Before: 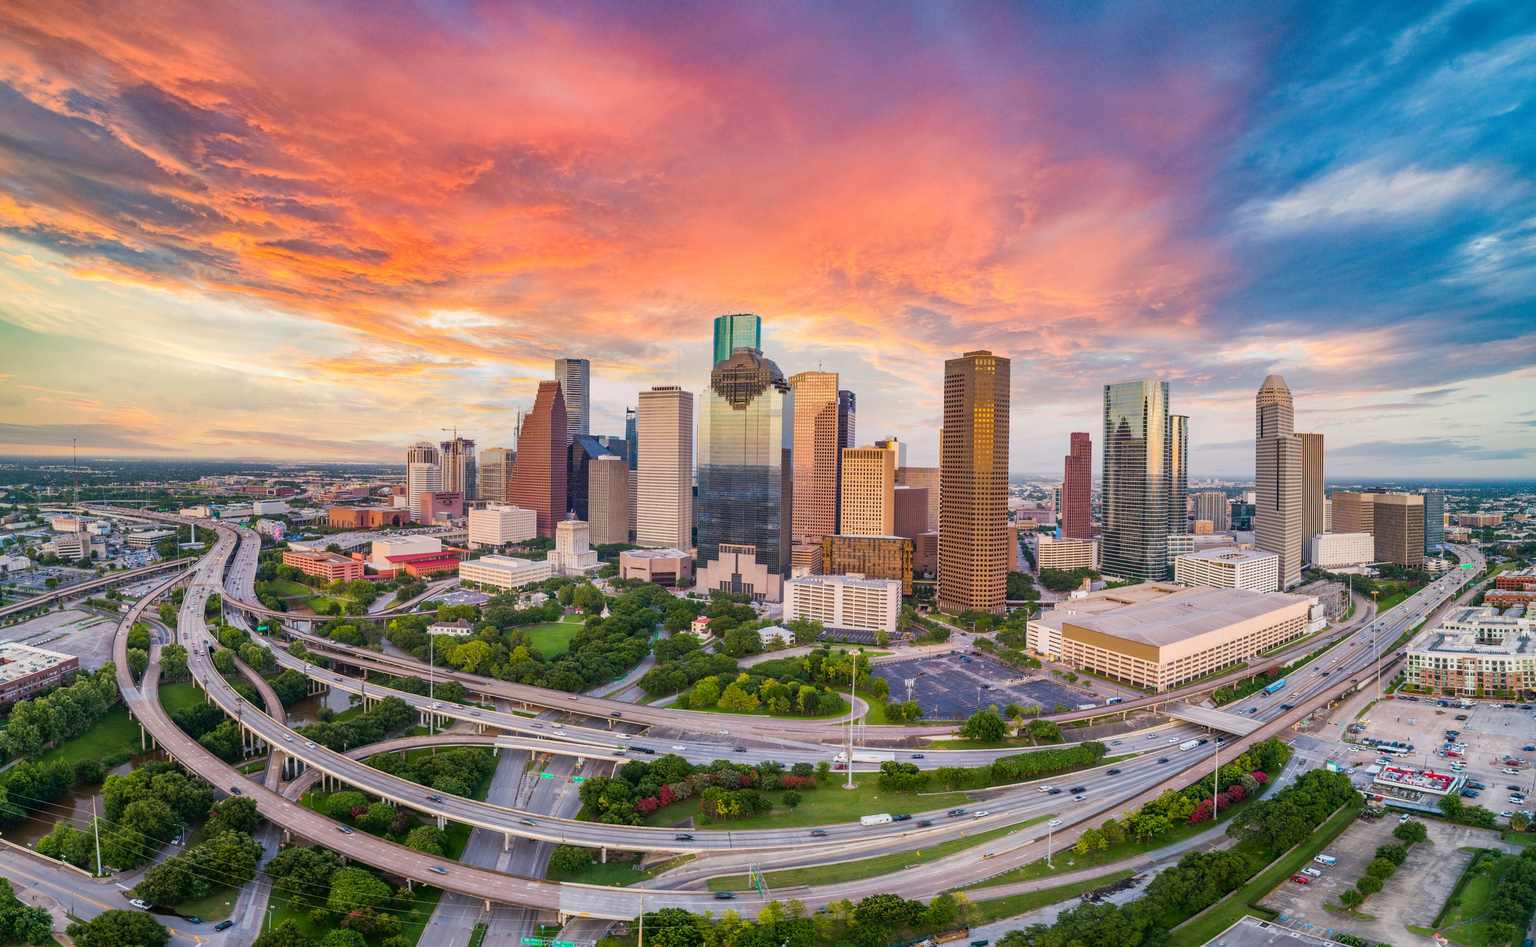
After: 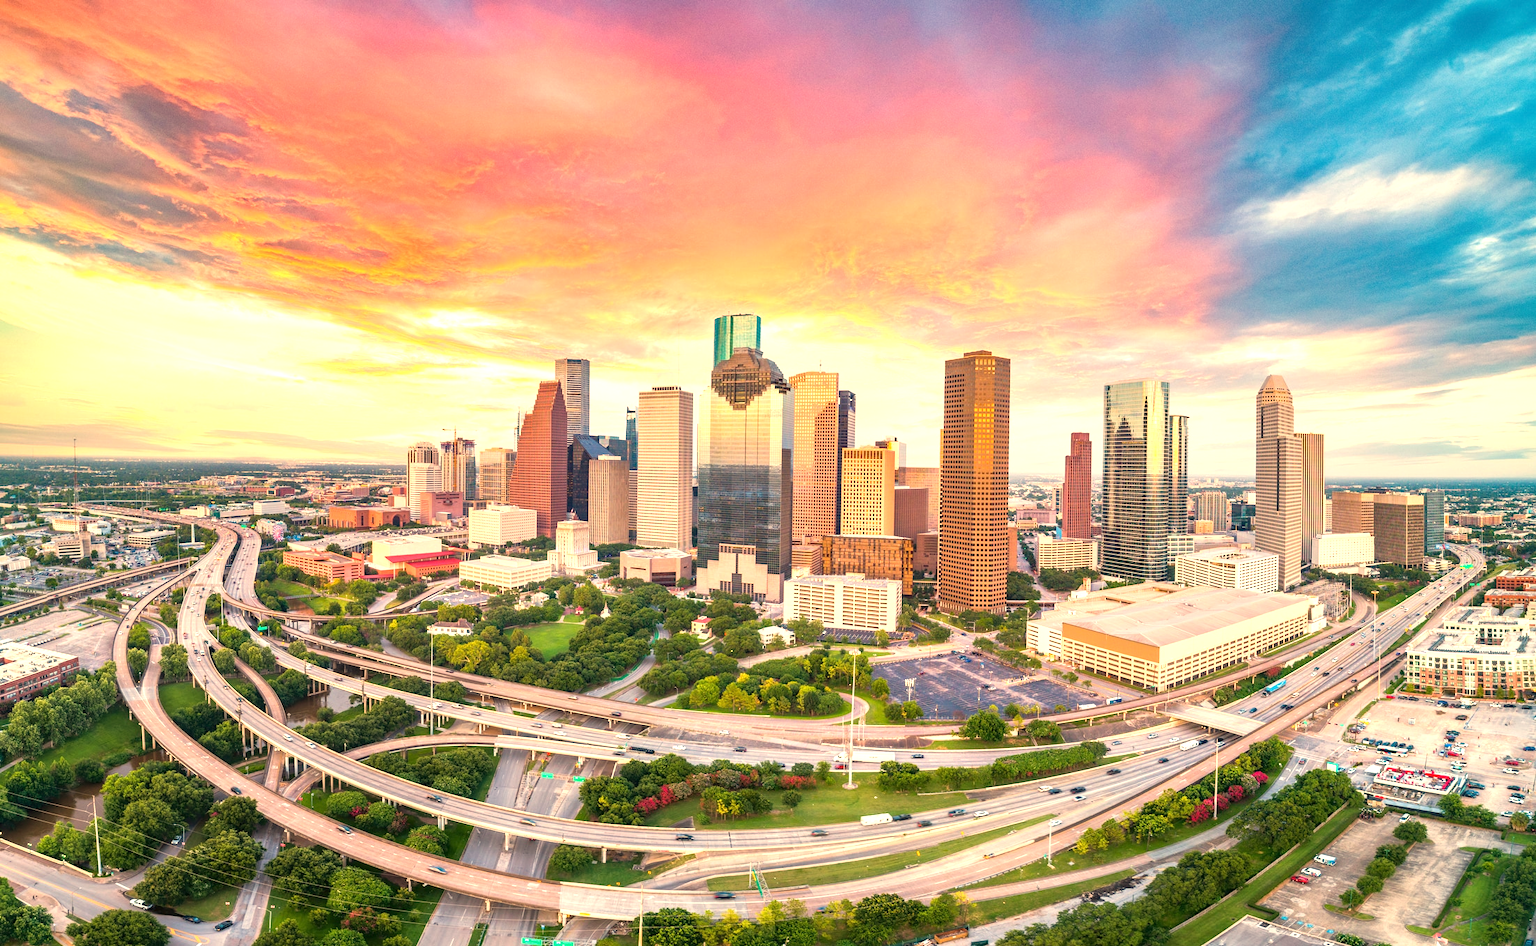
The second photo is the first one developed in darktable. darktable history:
exposure: black level correction 0, exposure 0.95 EV, compensate exposure bias true, compensate highlight preservation false
white balance: red 1.123, blue 0.83
